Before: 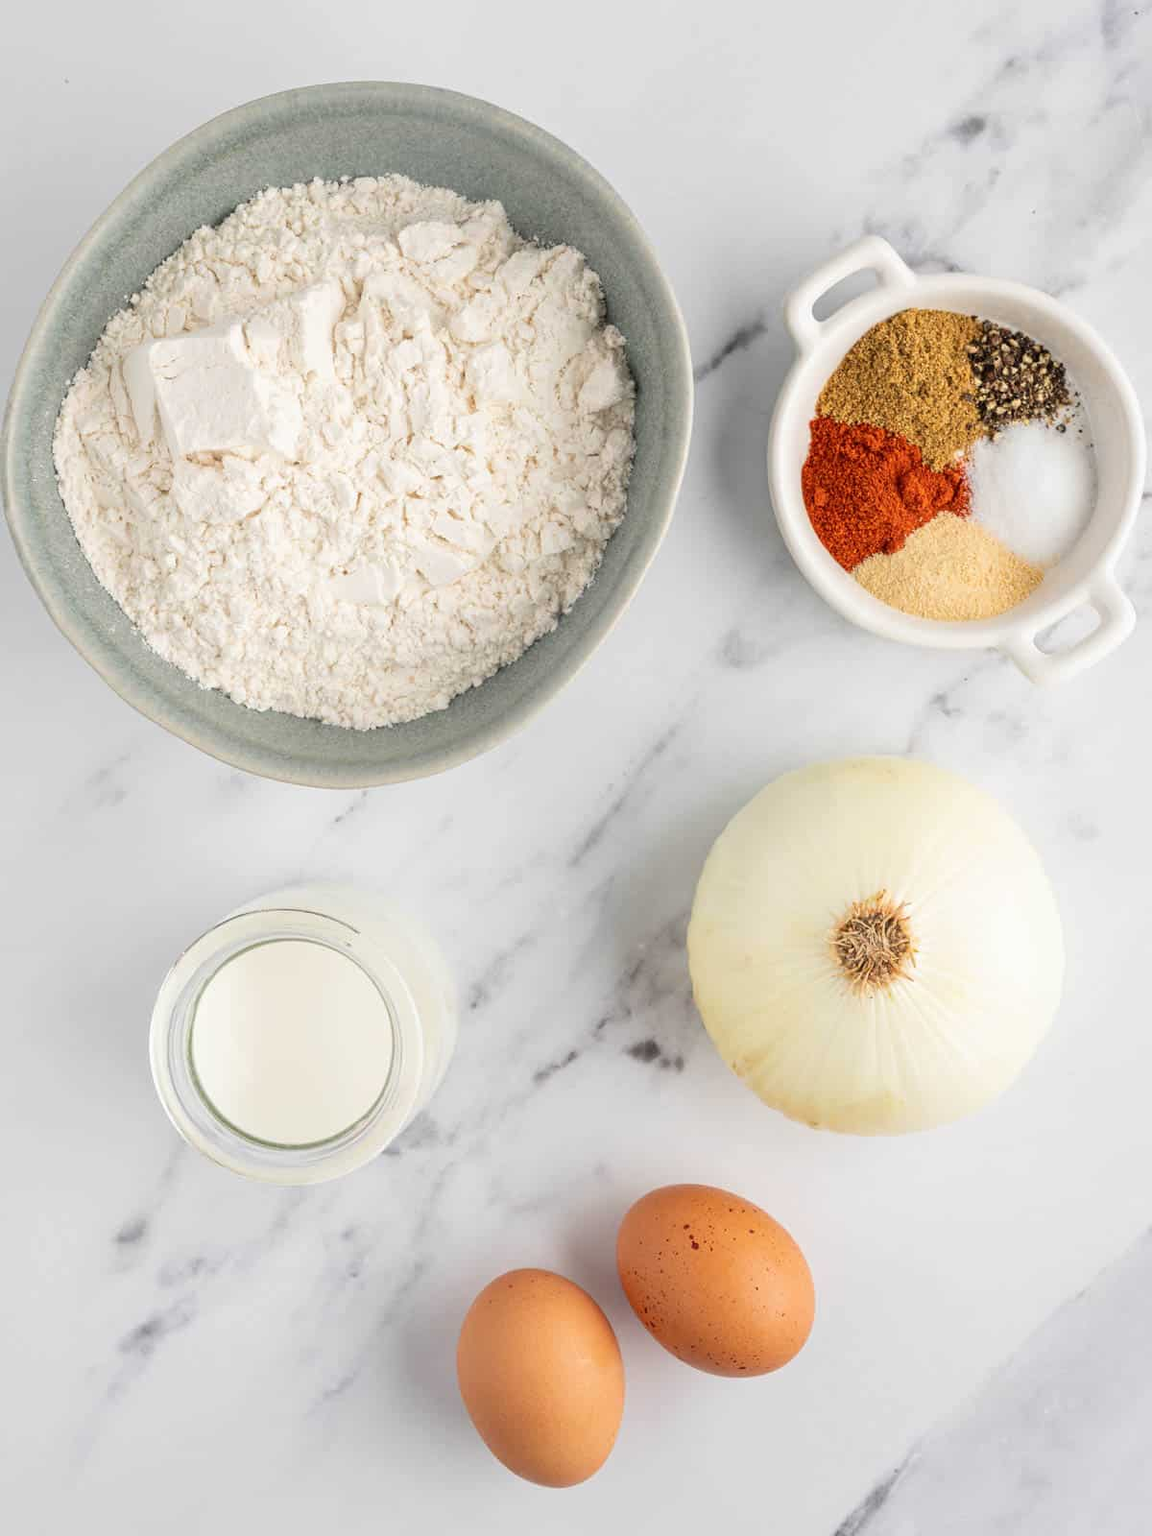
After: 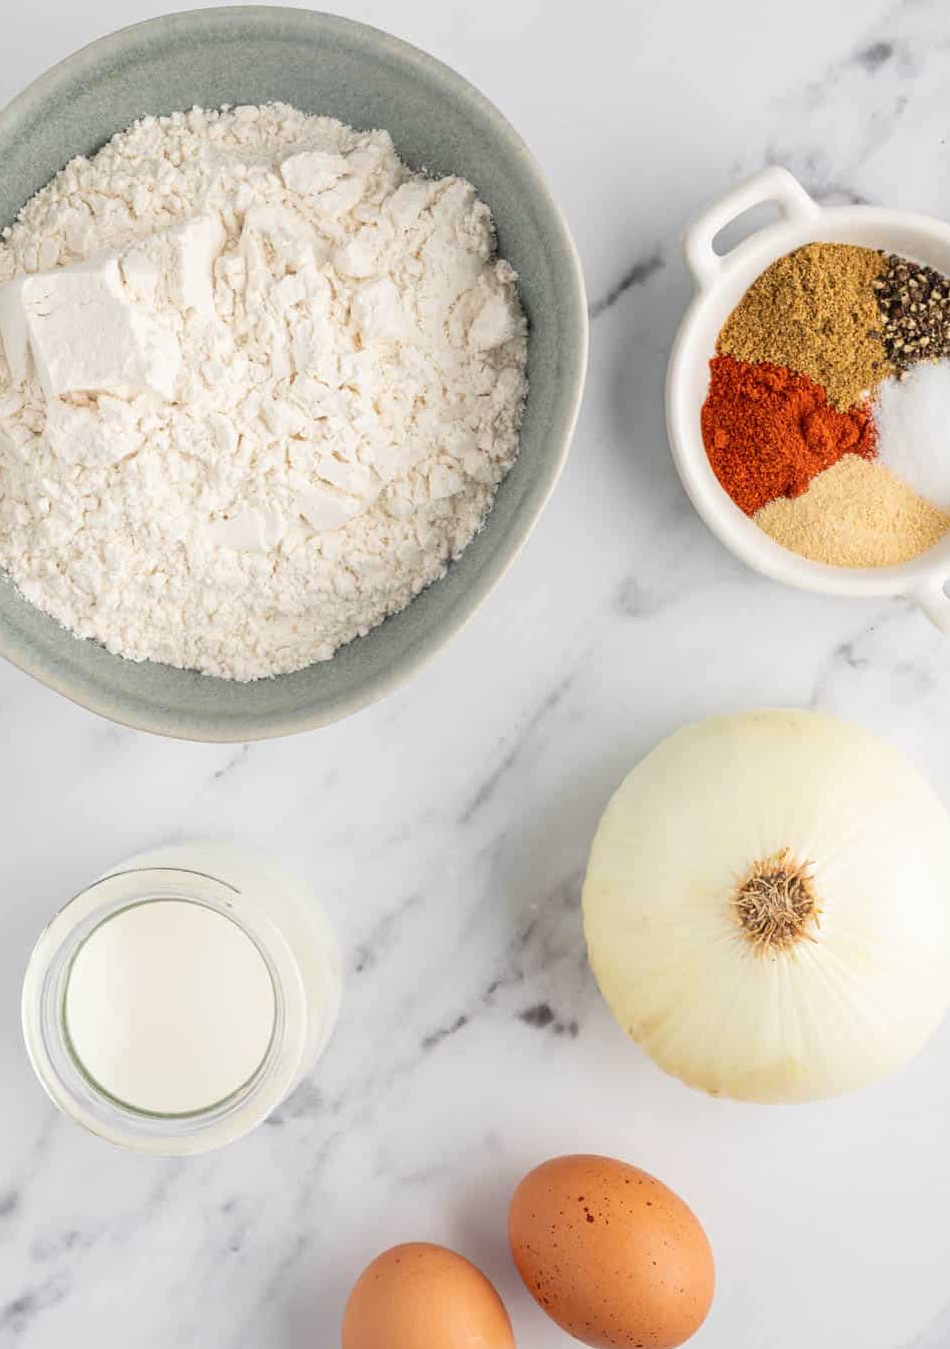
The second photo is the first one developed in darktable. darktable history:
crop: left 11.243%, top 4.992%, right 9.589%, bottom 10.687%
